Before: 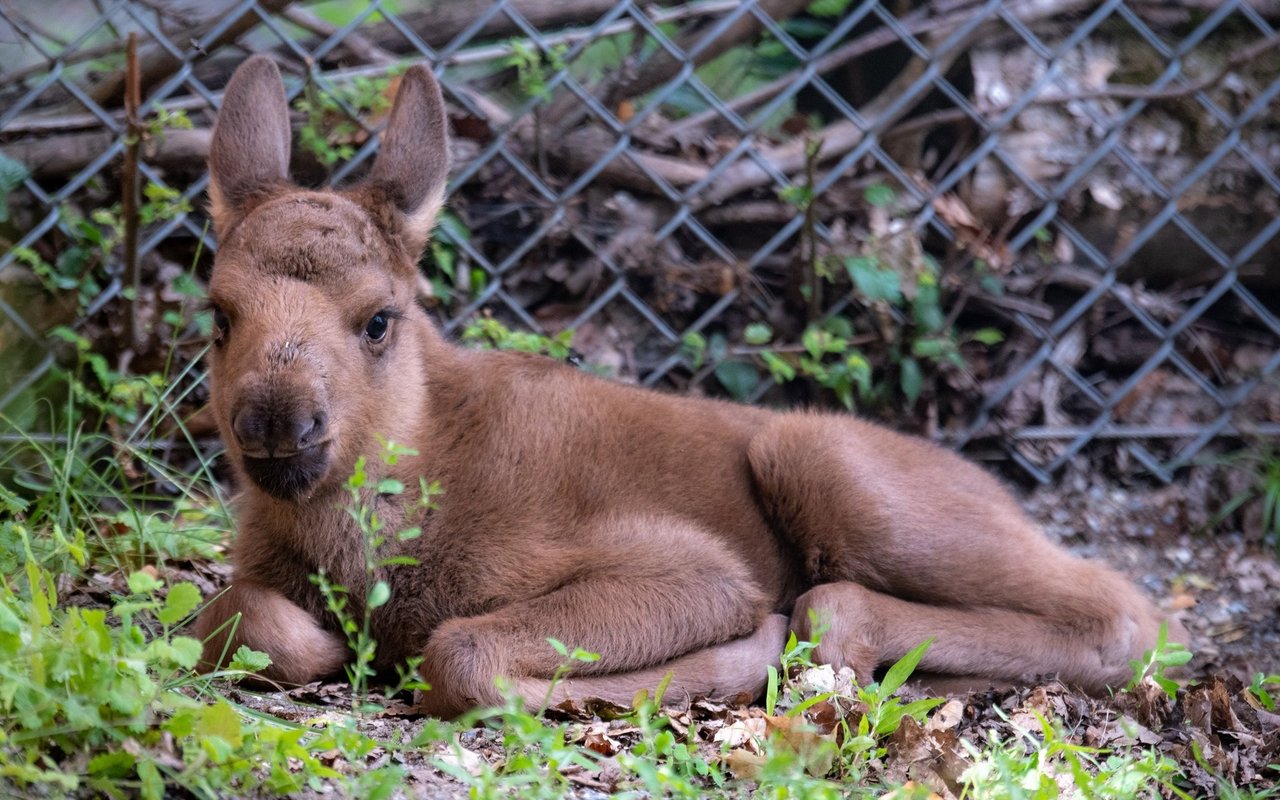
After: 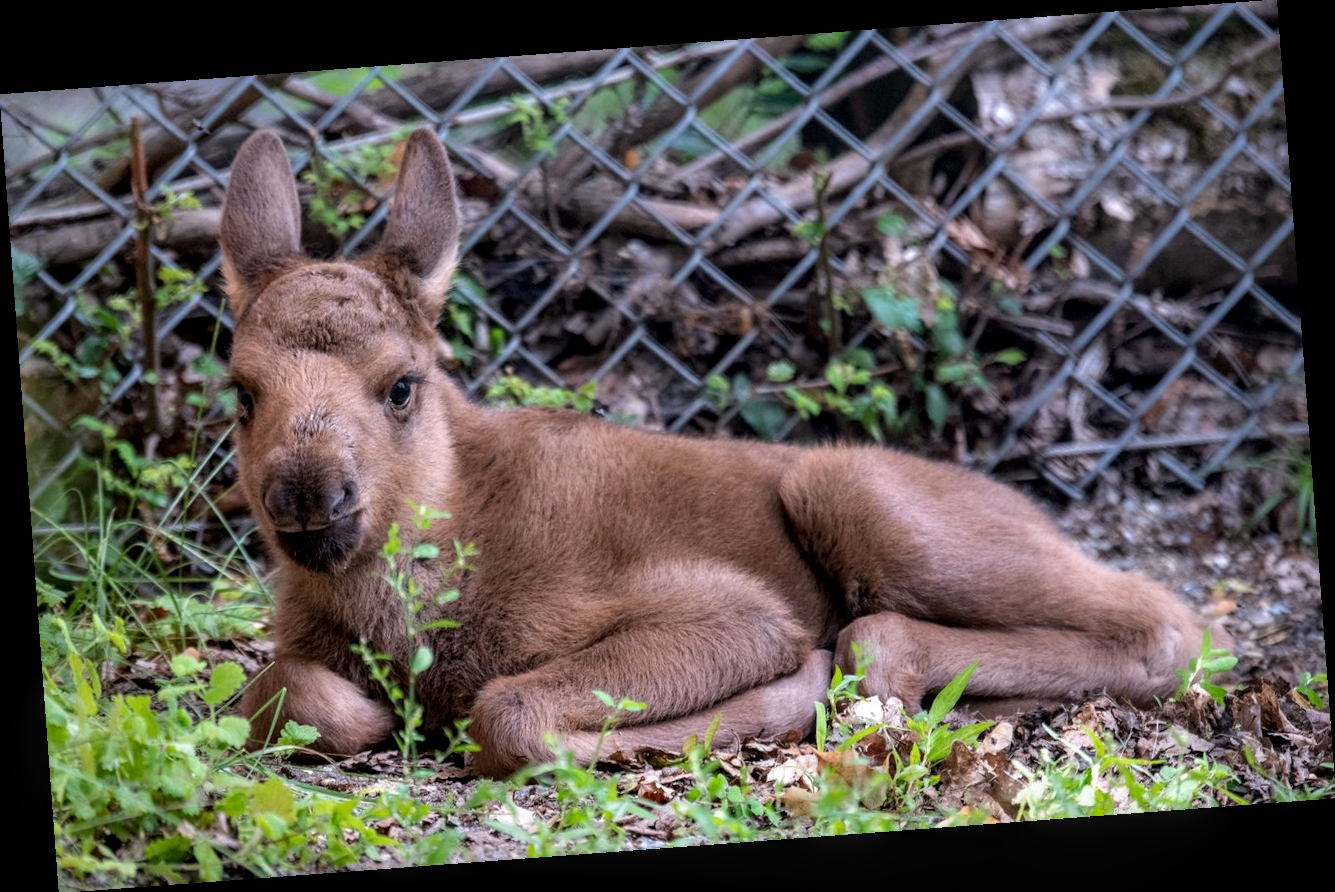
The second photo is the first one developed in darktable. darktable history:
rotate and perspective: rotation -4.25°, automatic cropping off
local contrast: detail 130%
